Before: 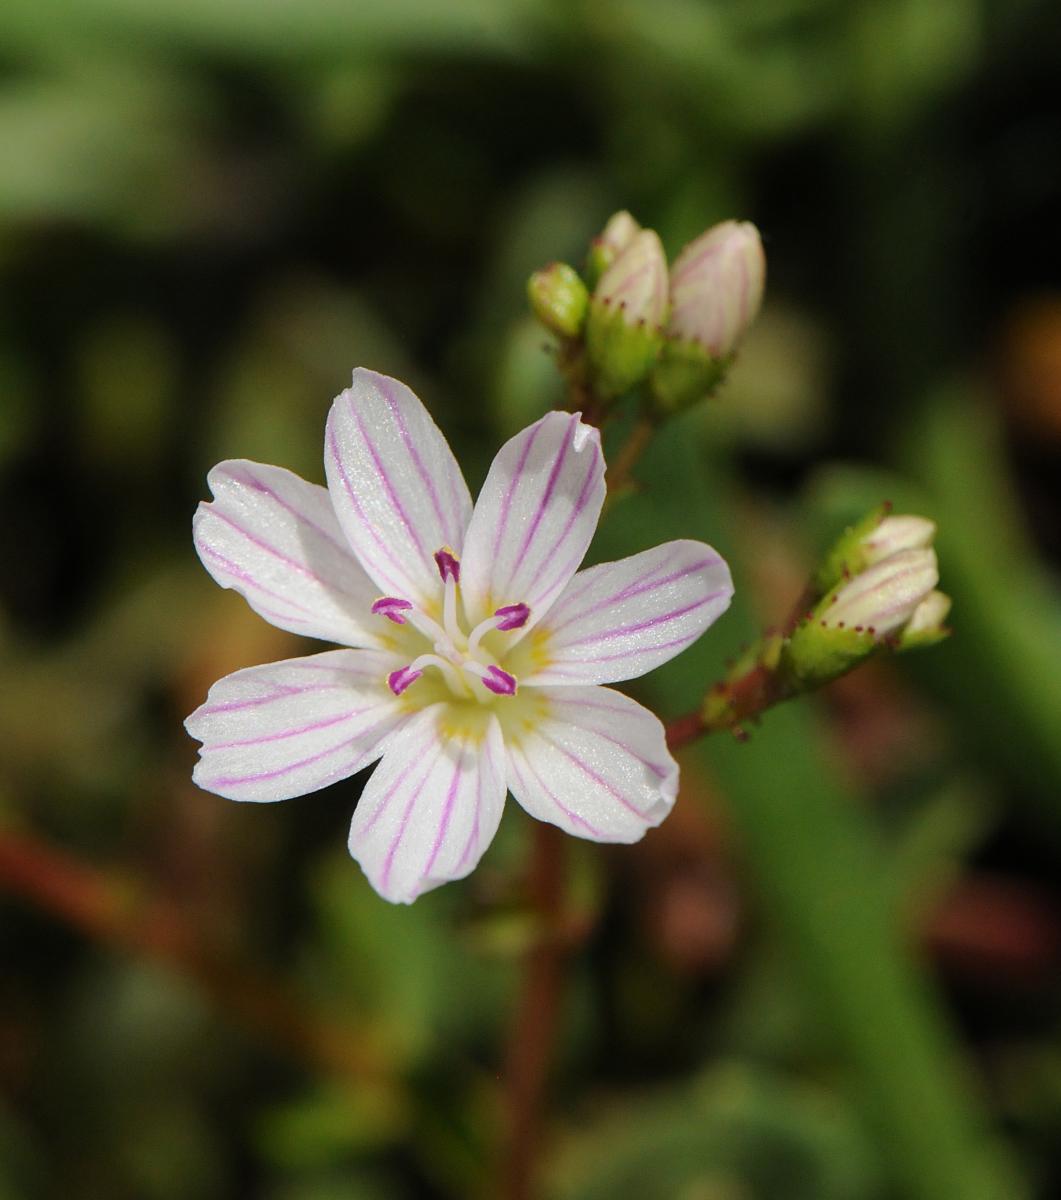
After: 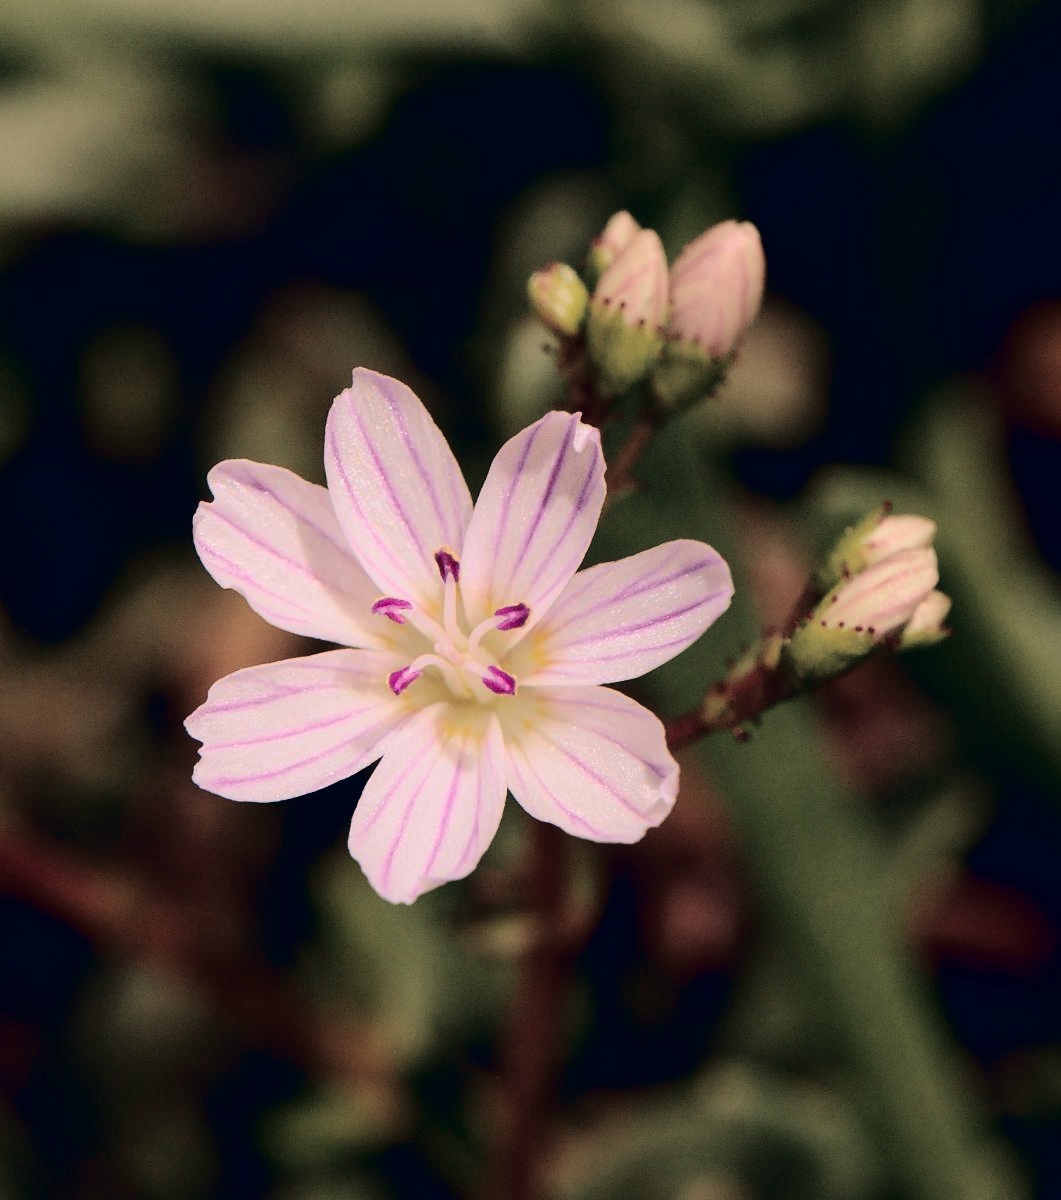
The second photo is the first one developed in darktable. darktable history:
rgb levels: mode RGB, independent channels, levels [[0, 0.5, 1], [0, 0.521, 1], [0, 0.536, 1]]
tone curve: curves: ch0 [(0, 0) (0.049, 0.01) (0.154, 0.081) (0.491, 0.56) (0.739, 0.794) (0.992, 0.937)]; ch1 [(0, 0) (0.172, 0.123) (0.317, 0.272) (0.401, 0.422) (0.499, 0.497) (0.531, 0.54) (0.615, 0.603) (0.741, 0.783) (1, 1)]; ch2 [(0, 0) (0.411, 0.424) (0.462, 0.464) (0.502, 0.489) (0.544, 0.551) (0.686, 0.638) (1, 1)], color space Lab, independent channels, preserve colors none
color correction: highlights a* 14.46, highlights b* 5.85, shadows a* -5.53, shadows b* -15.24, saturation 0.85
